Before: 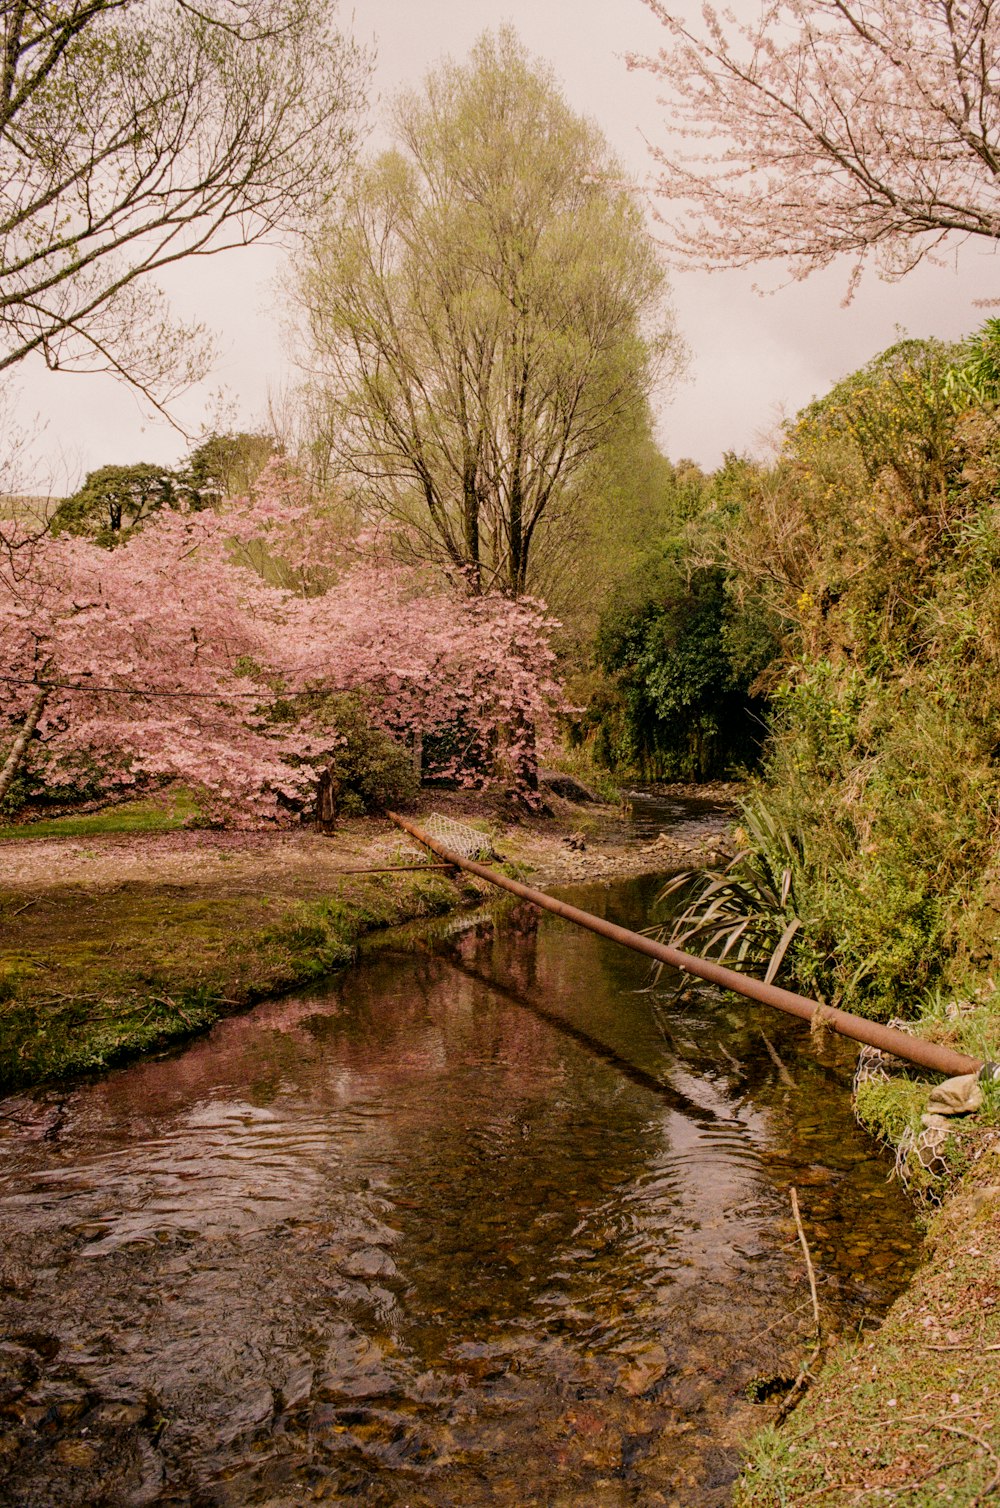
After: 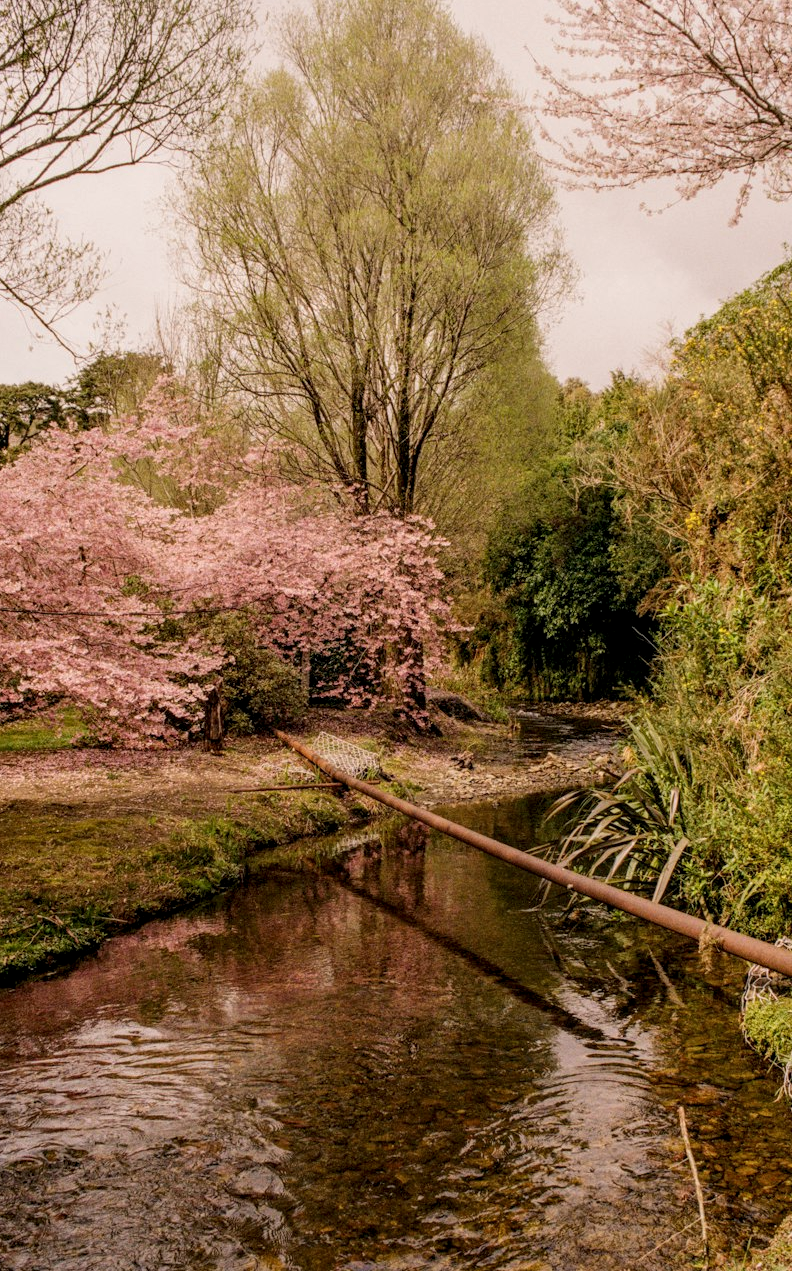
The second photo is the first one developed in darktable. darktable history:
crop: left 11.225%, top 5.381%, right 9.565%, bottom 10.314%
local contrast: on, module defaults
